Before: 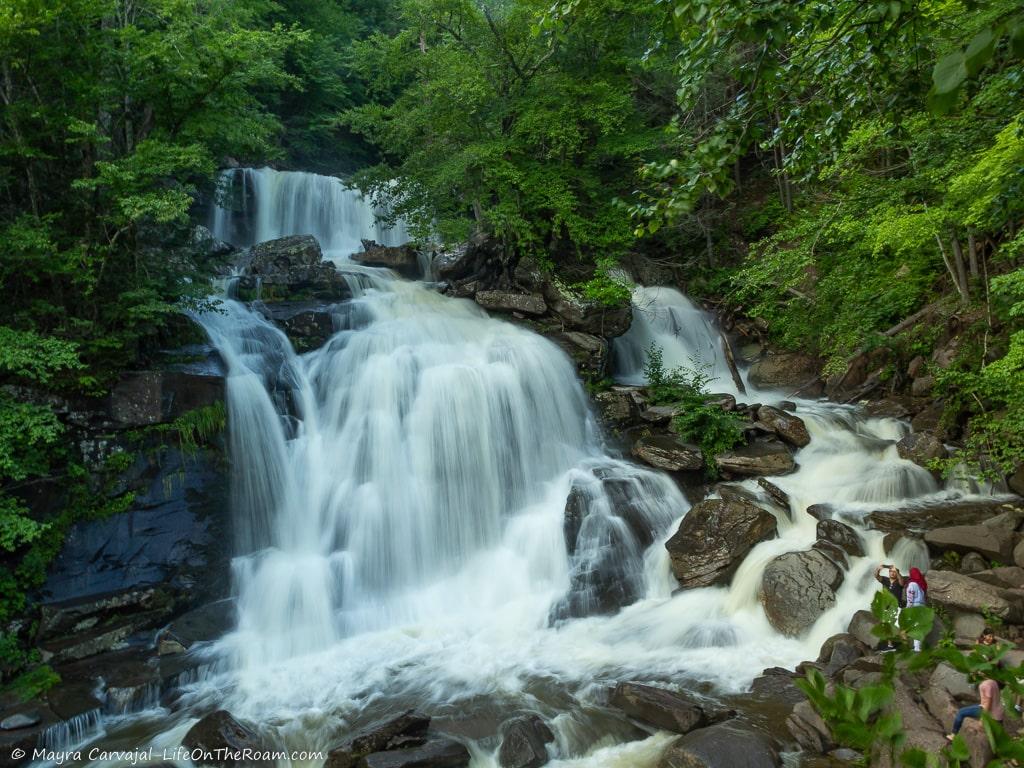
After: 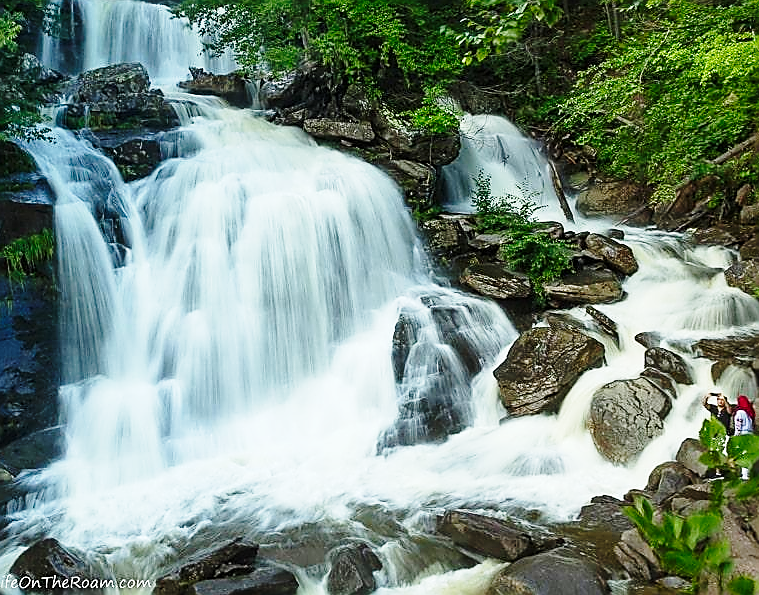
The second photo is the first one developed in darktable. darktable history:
crop: left 16.878%, top 22.475%, right 8.997%
base curve: curves: ch0 [(0, 0) (0.028, 0.03) (0.121, 0.232) (0.46, 0.748) (0.859, 0.968) (1, 1)], preserve colors none
sharpen: radius 1.384, amount 1.268, threshold 0.687
